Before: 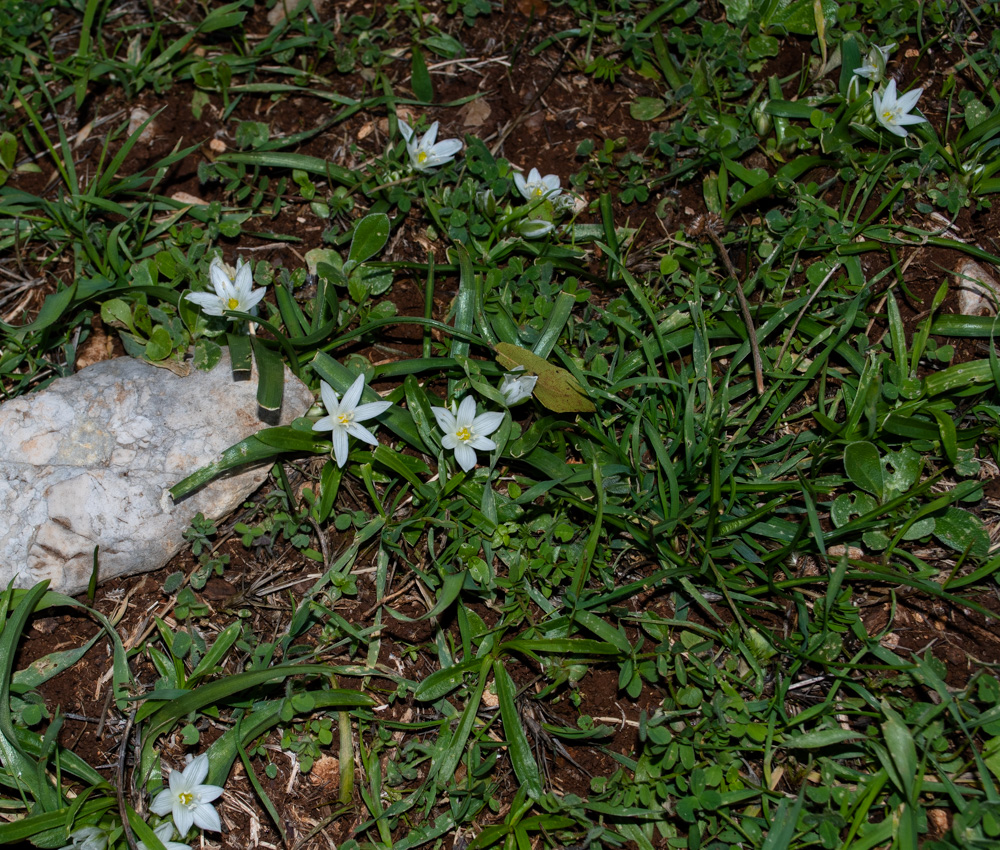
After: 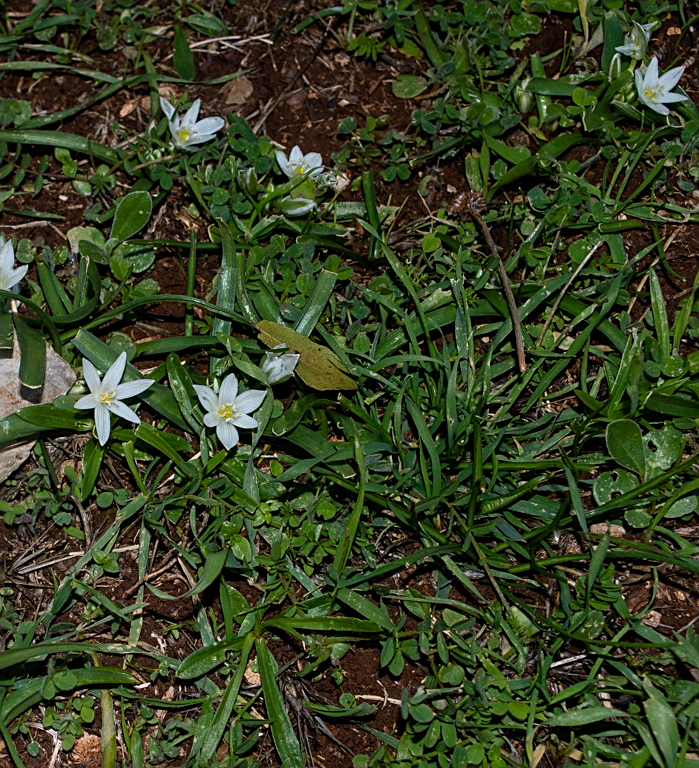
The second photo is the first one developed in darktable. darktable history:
crop and rotate: left 23.814%, top 2.693%, right 6.234%, bottom 6.863%
sharpen: on, module defaults
